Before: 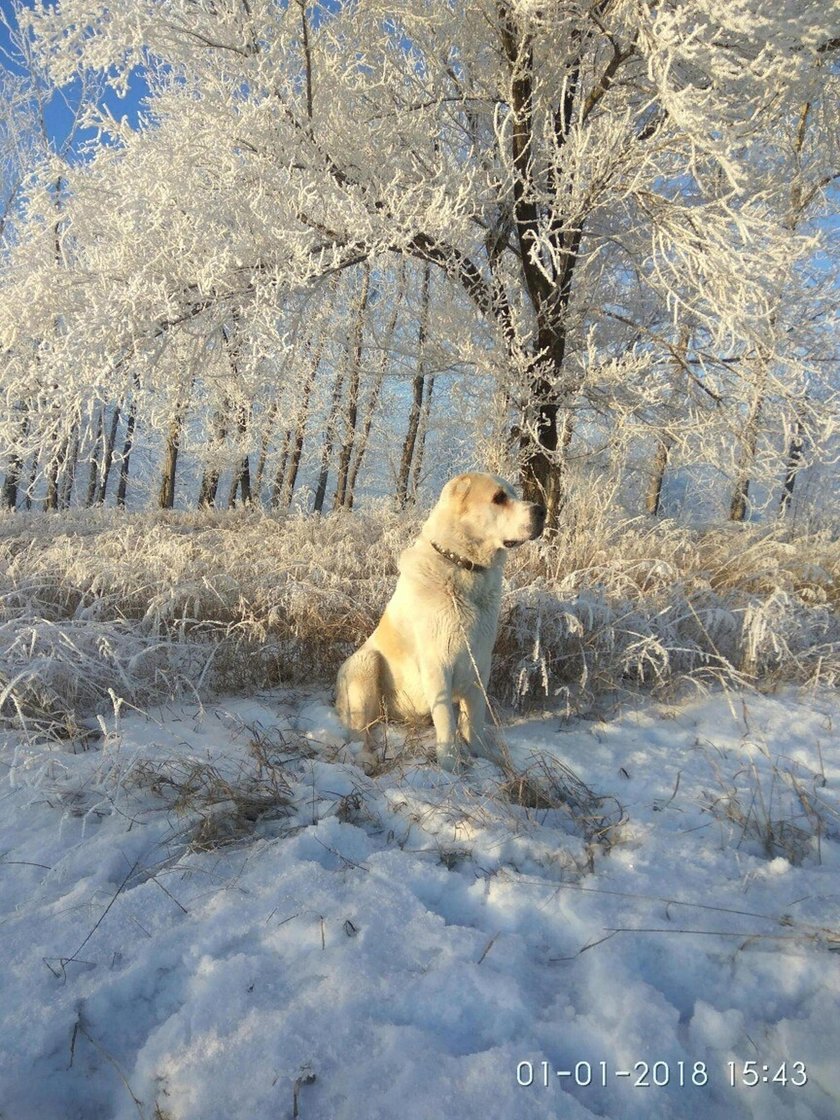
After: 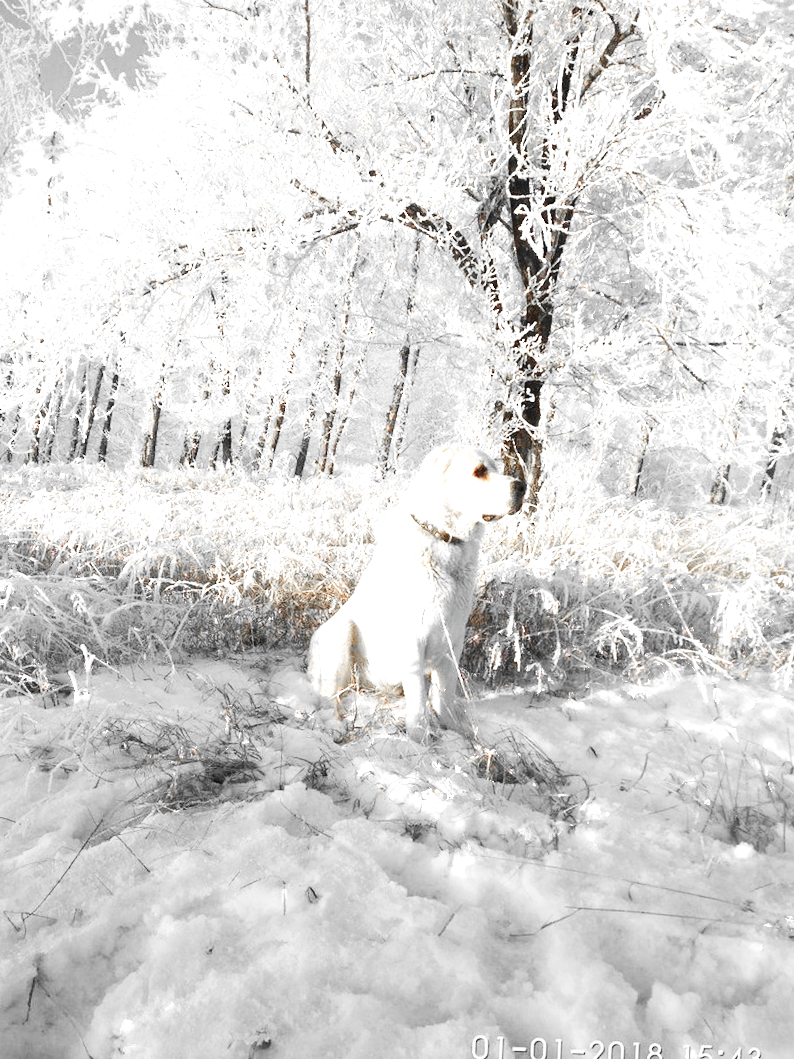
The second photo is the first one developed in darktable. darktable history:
color zones: curves: ch0 [(0, 0.65) (0.096, 0.644) (0.221, 0.539) (0.429, 0.5) (0.571, 0.5) (0.714, 0.5) (0.857, 0.5) (1, 0.65)]; ch1 [(0, 0.5) (0.143, 0.5) (0.257, -0.002) (0.429, 0.04) (0.571, -0.001) (0.714, -0.015) (0.857, 0.024) (1, 0.5)], process mode strong
base curve: curves: ch0 [(0, 0.003) (0.001, 0.002) (0.006, 0.004) (0.02, 0.022) (0.048, 0.086) (0.094, 0.234) (0.162, 0.431) (0.258, 0.629) (0.385, 0.8) (0.548, 0.918) (0.751, 0.988) (1, 1)], preserve colors none
crop and rotate: angle -2.51°
